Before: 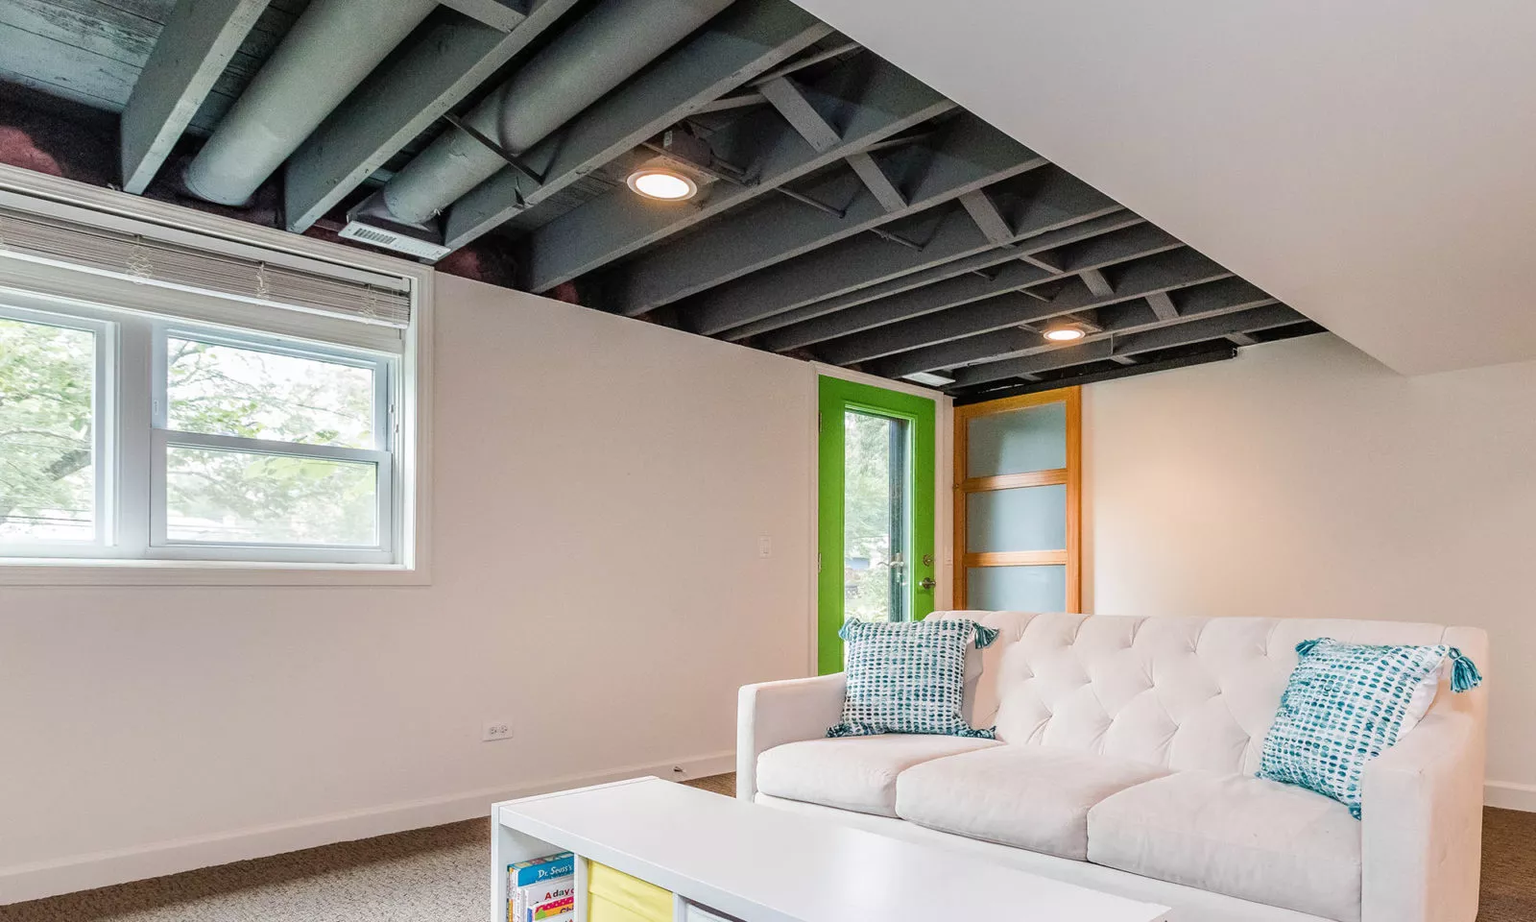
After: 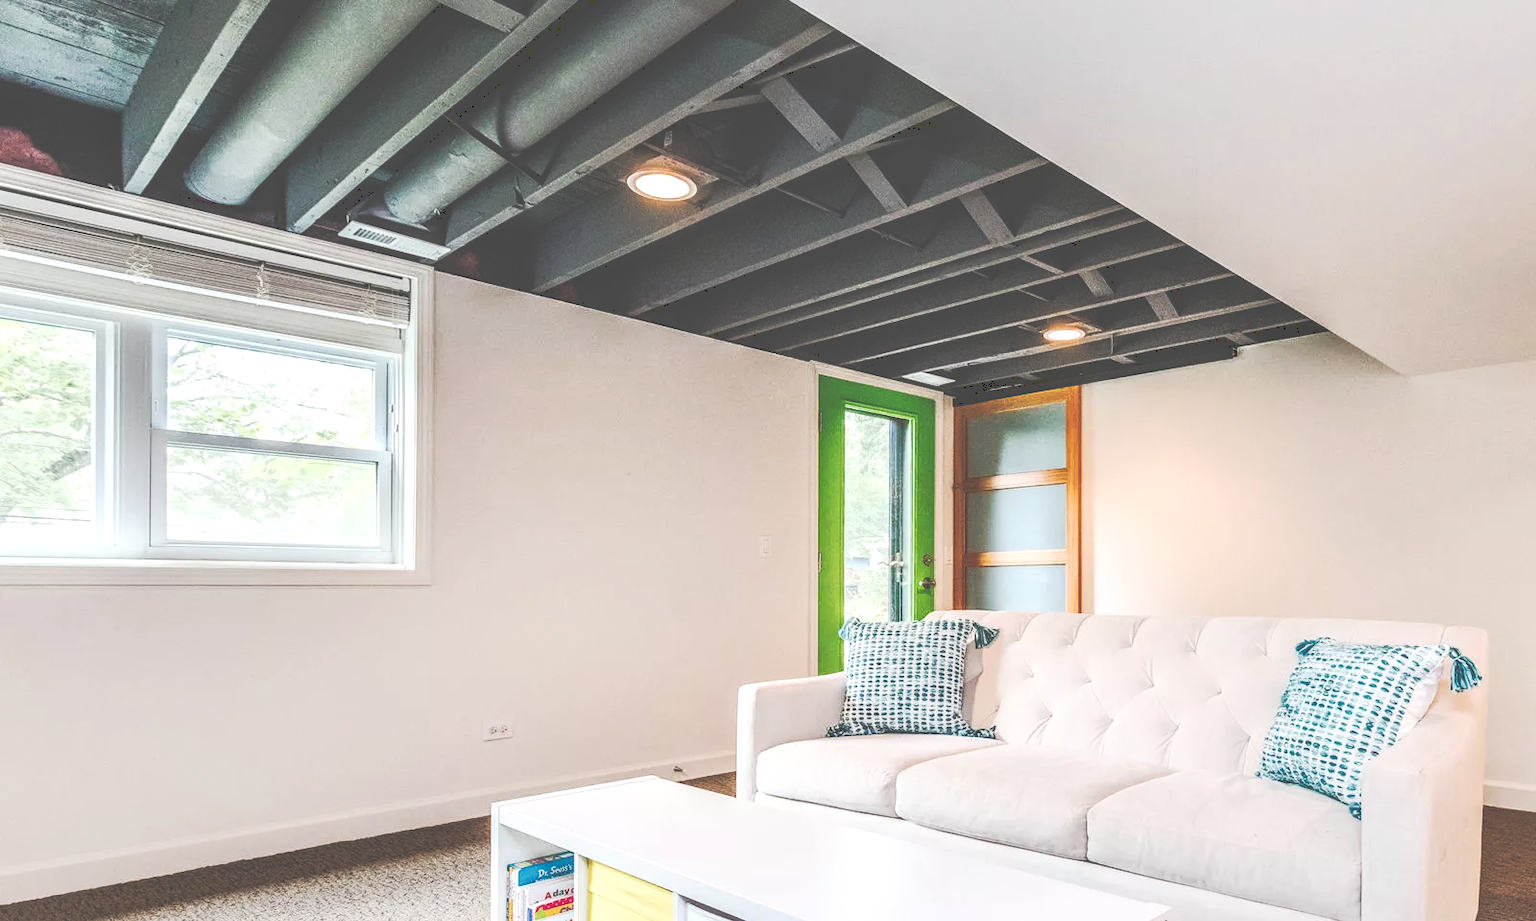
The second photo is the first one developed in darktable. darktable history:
local contrast: on, module defaults
tone curve: curves: ch0 [(0, 0) (0.003, 0.319) (0.011, 0.319) (0.025, 0.319) (0.044, 0.323) (0.069, 0.324) (0.1, 0.328) (0.136, 0.329) (0.177, 0.337) (0.224, 0.351) (0.277, 0.373) (0.335, 0.413) (0.399, 0.458) (0.468, 0.533) (0.543, 0.617) (0.623, 0.71) (0.709, 0.783) (0.801, 0.849) (0.898, 0.911) (1, 1)], preserve colors none
base curve: curves: ch0 [(0, 0) (0.257, 0.25) (0.482, 0.586) (0.757, 0.871) (1, 1)]
exposure: exposure 0.127 EV, compensate highlight preservation false
